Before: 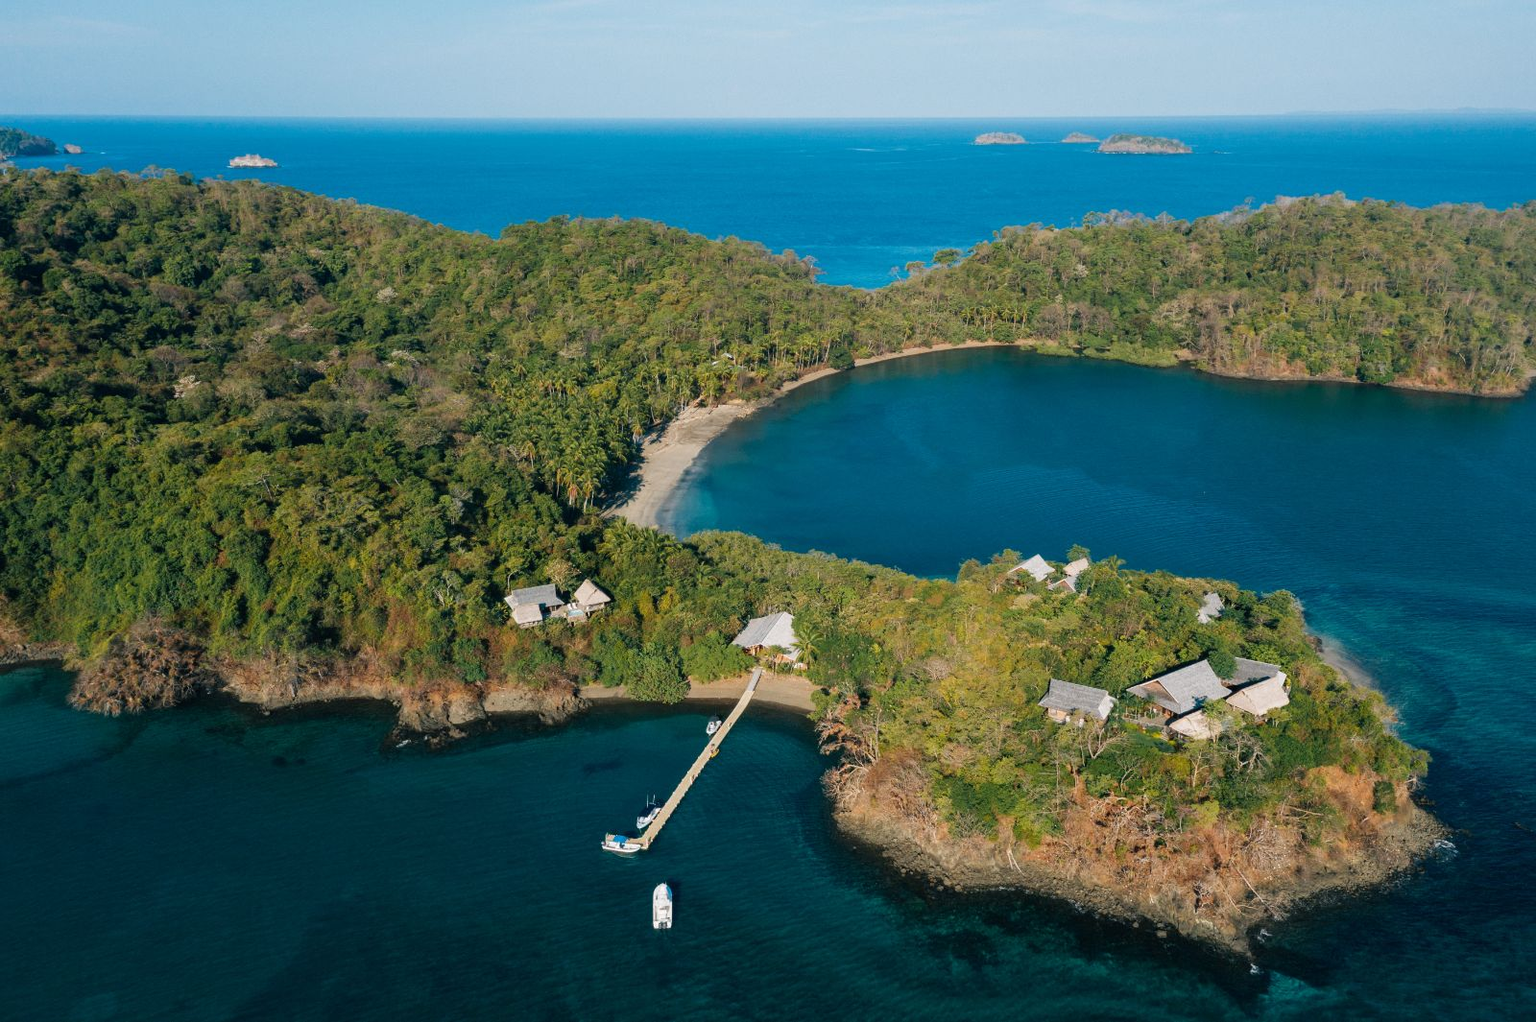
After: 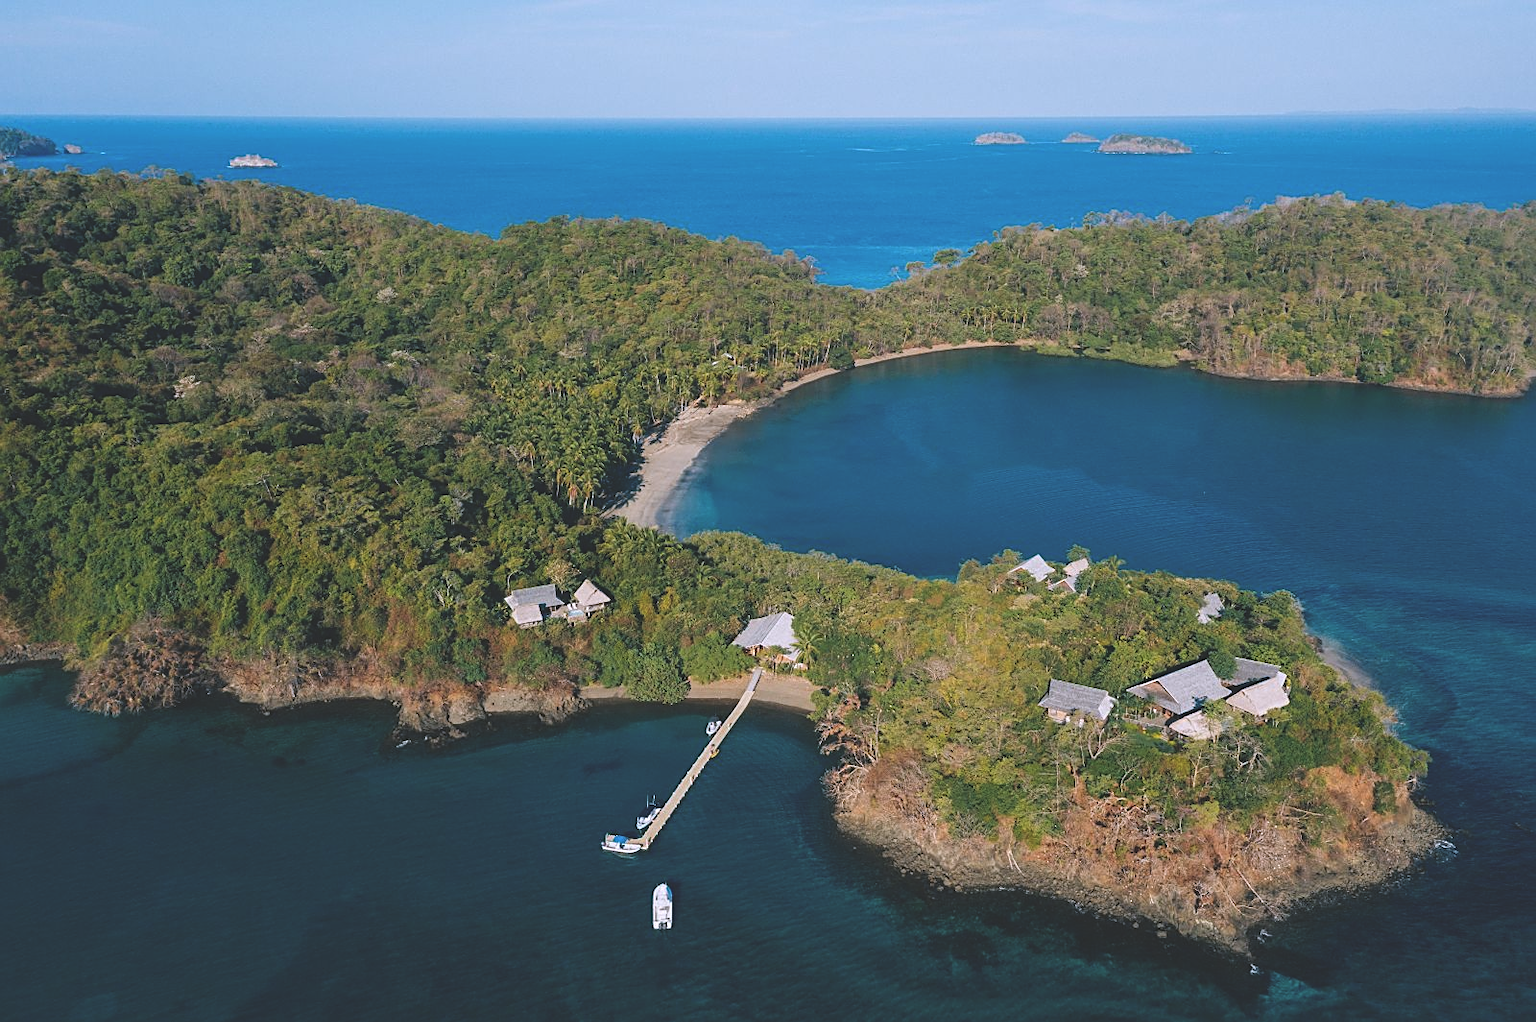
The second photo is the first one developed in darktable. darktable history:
white balance: red 1.004, blue 1.096
sharpen: on, module defaults
exposure: black level correction -0.025, exposure -0.117 EV, compensate highlight preservation false
